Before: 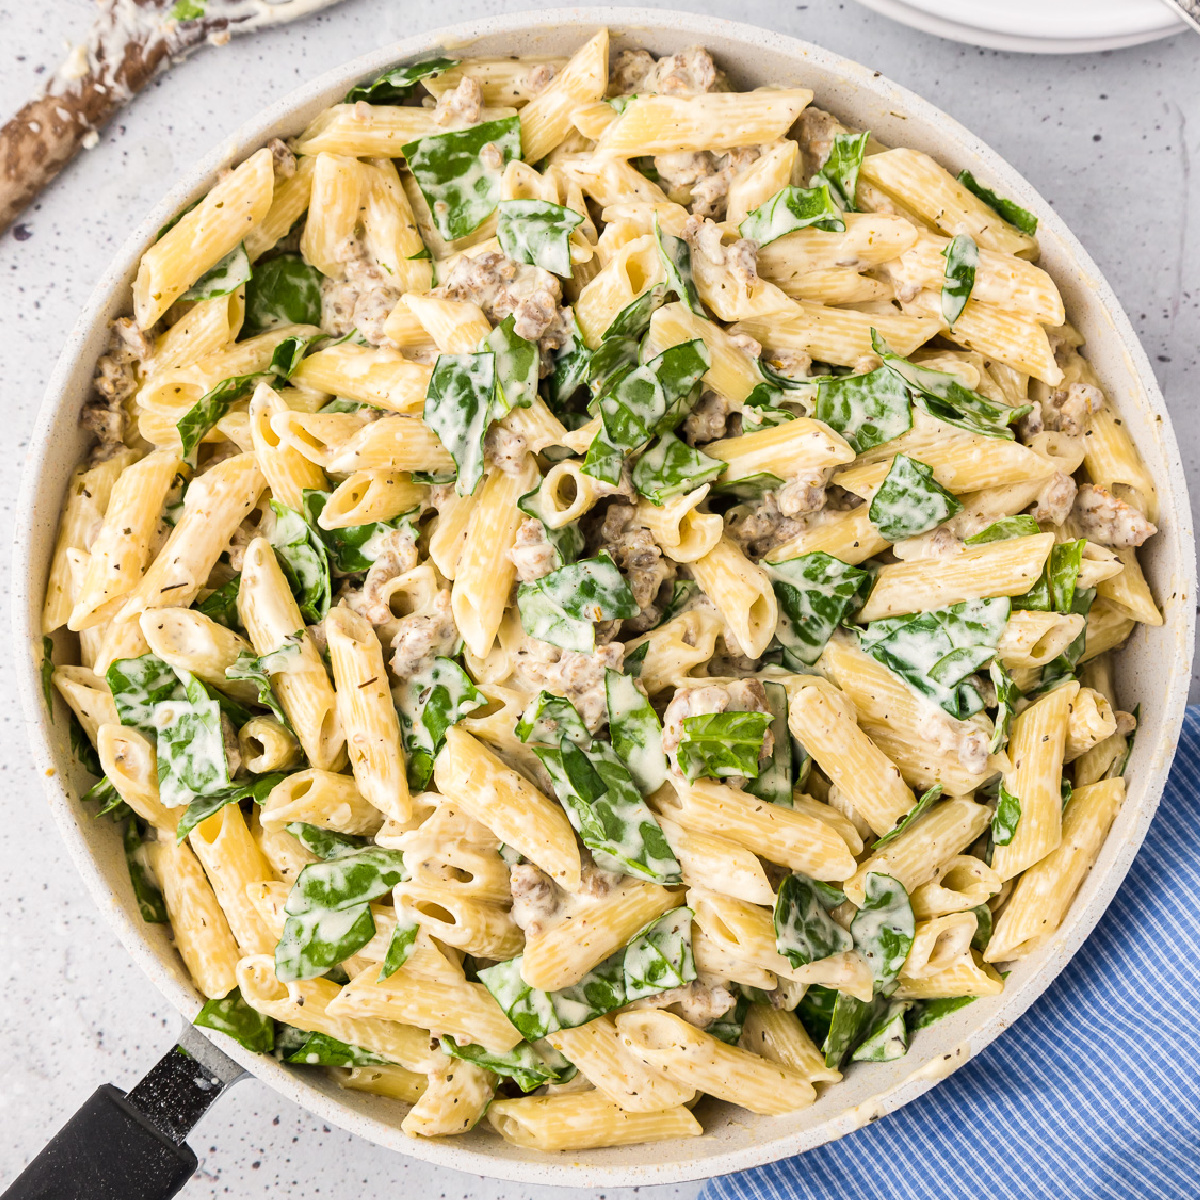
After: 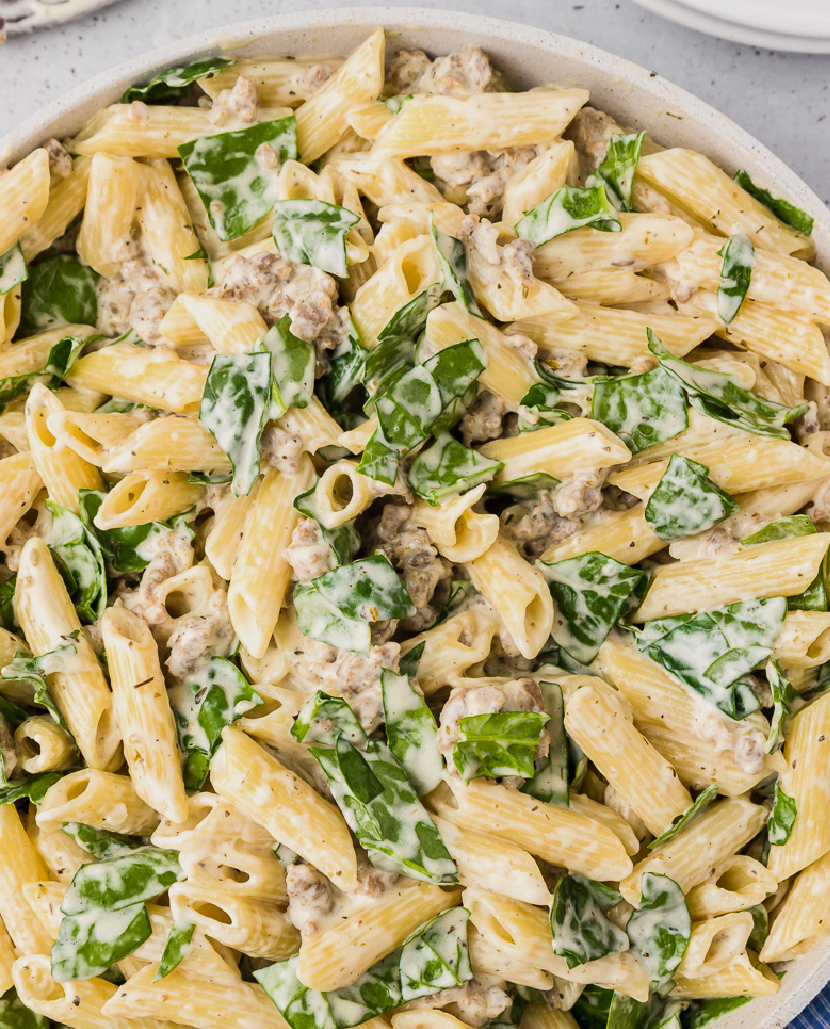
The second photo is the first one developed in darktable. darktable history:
exposure: exposure -0.251 EV, compensate highlight preservation false
crop: left 18.711%, right 12.057%, bottom 14.233%
